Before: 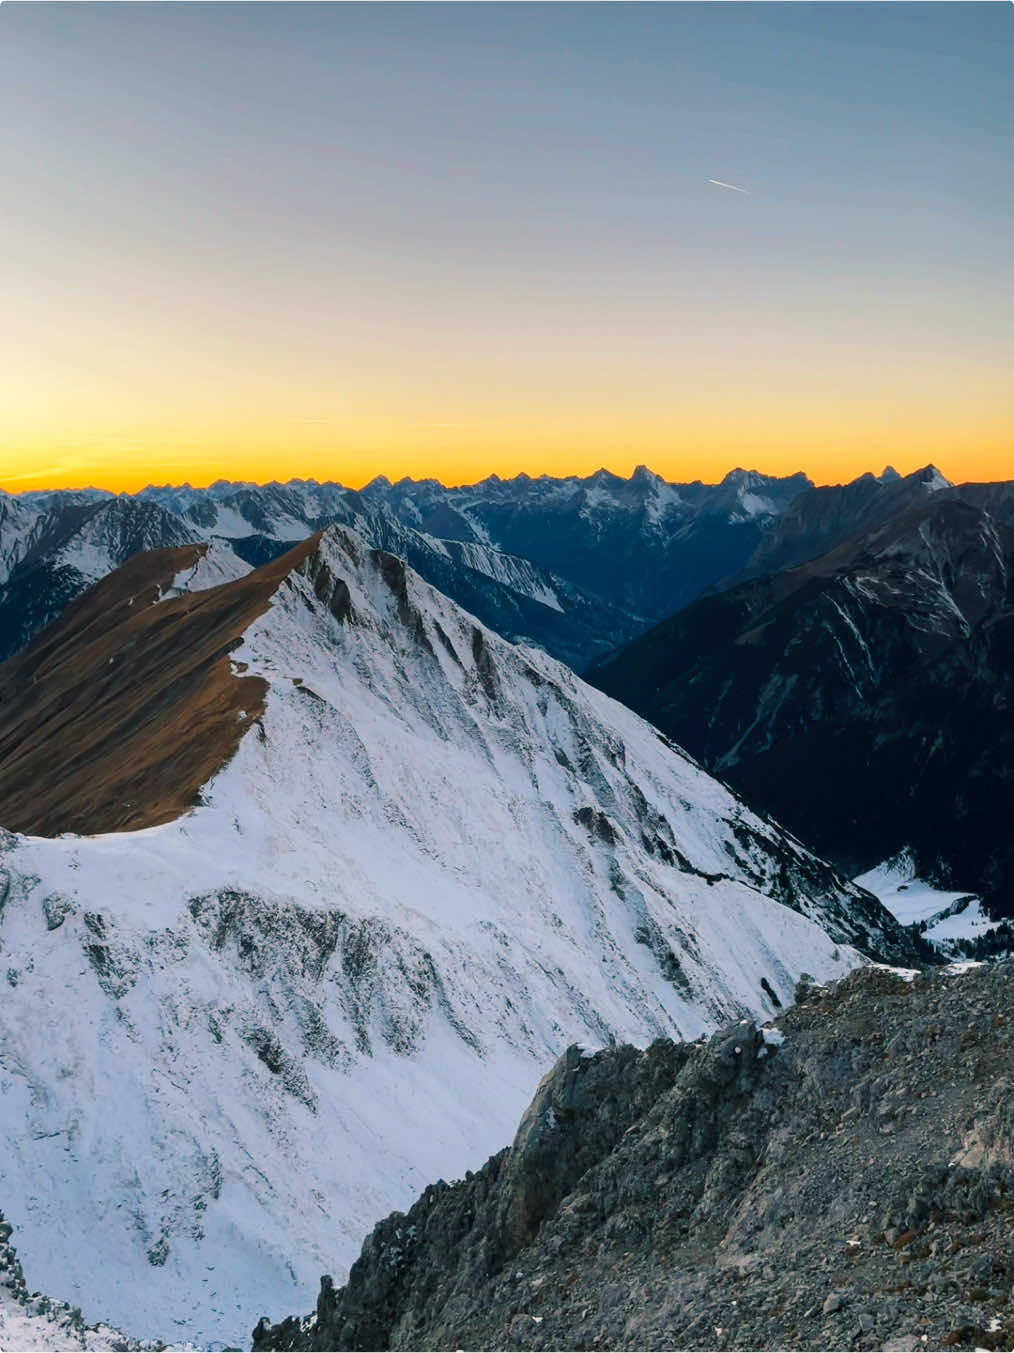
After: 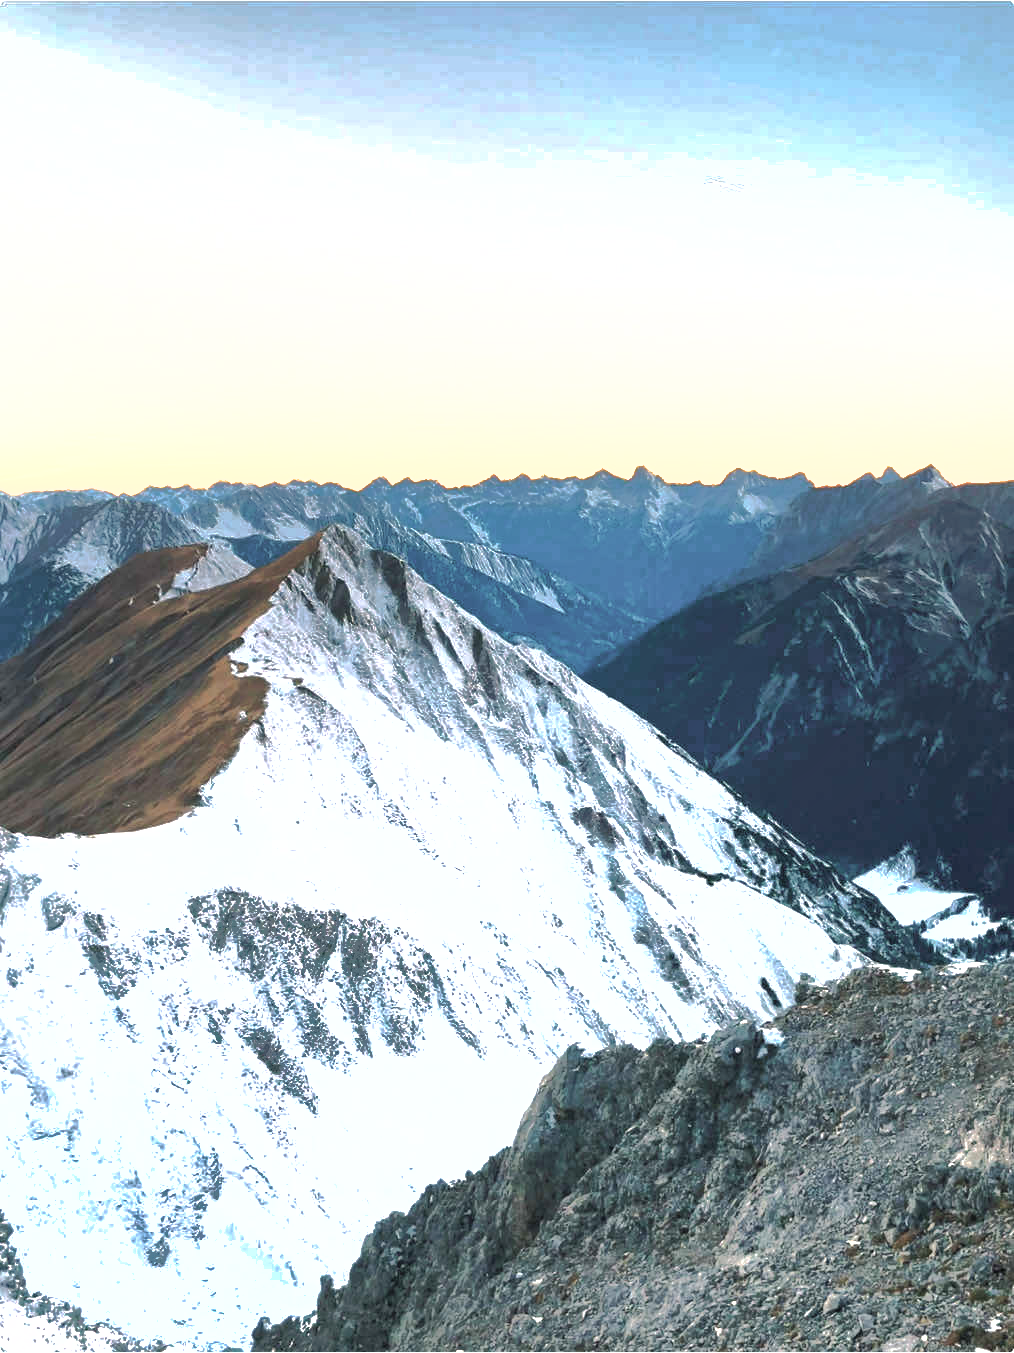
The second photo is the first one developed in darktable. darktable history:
color balance rgb: perceptual saturation grading › global saturation -32.445%, global vibrance 16.834%, saturation formula JzAzBz (2021)
tone curve: curves: ch0 [(0, 0) (0.003, 0.002) (0.011, 0.009) (0.025, 0.019) (0.044, 0.031) (0.069, 0.044) (0.1, 0.061) (0.136, 0.087) (0.177, 0.127) (0.224, 0.172) (0.277, 0.226) (0.335, 0.295) (0.399, 0.367) (0.468, 0.445) (0.543, 0.536) (0.623, 0.626) (0.709, 0.717) (0.801, 0.806) (0.898, 0.889) (1, 1)], preserve colors none
exposure: black level correction 0, exposure 1.438 EV, compensate highlight preservation false
shadows and highlights: shadows 58.3, highlights -59.85
